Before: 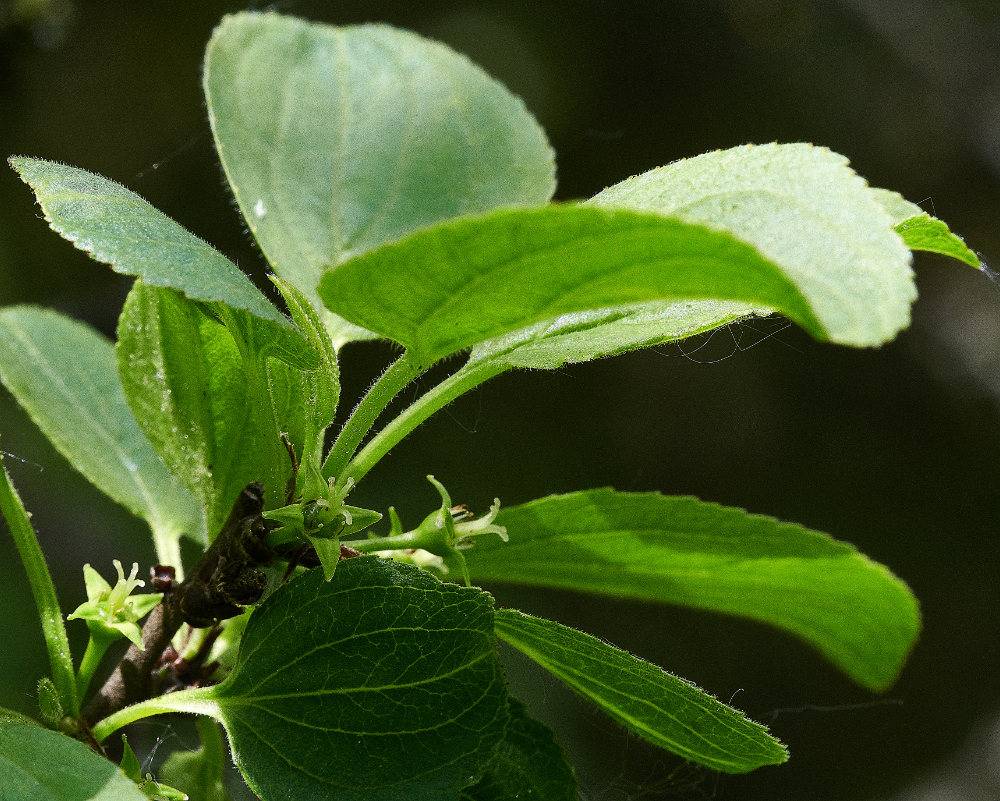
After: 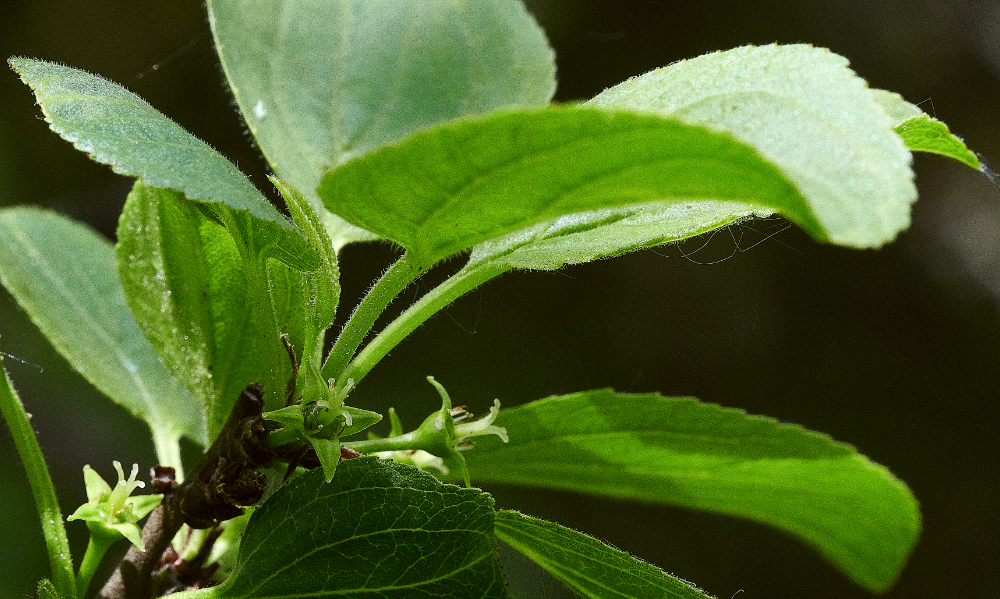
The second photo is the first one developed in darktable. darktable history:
crop and rotate: top 12.574%, bottom 12.525%
color correction: highlights a* -2.81, highlights b* -2.3, shadows a* 2.32, shadows b* 2.79
